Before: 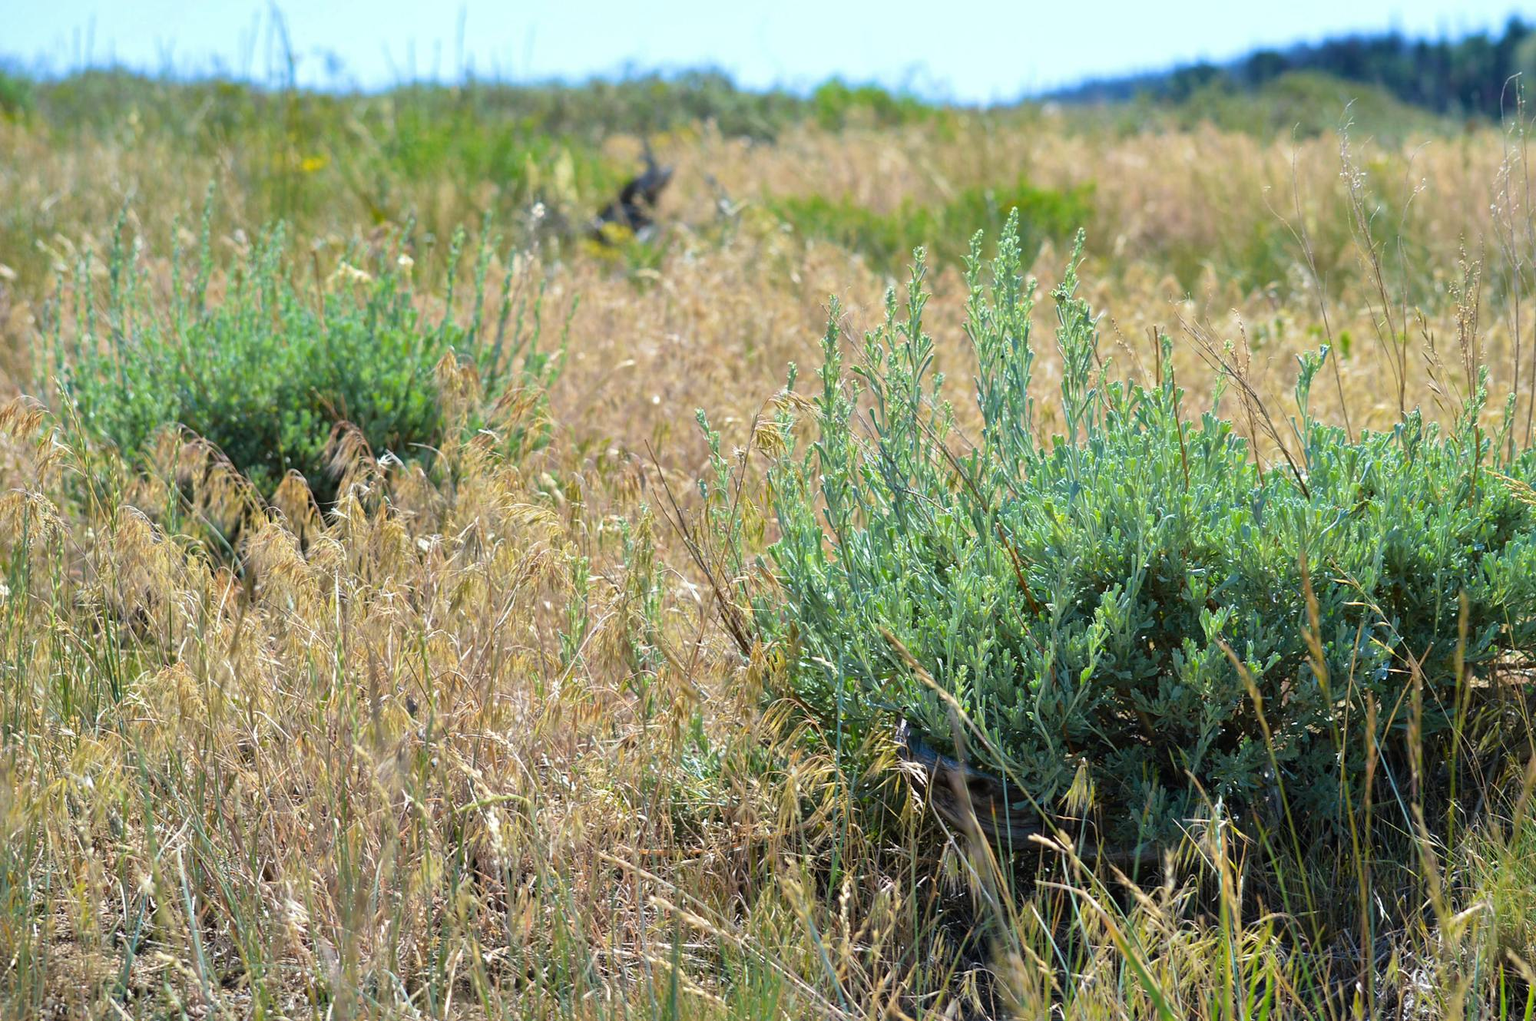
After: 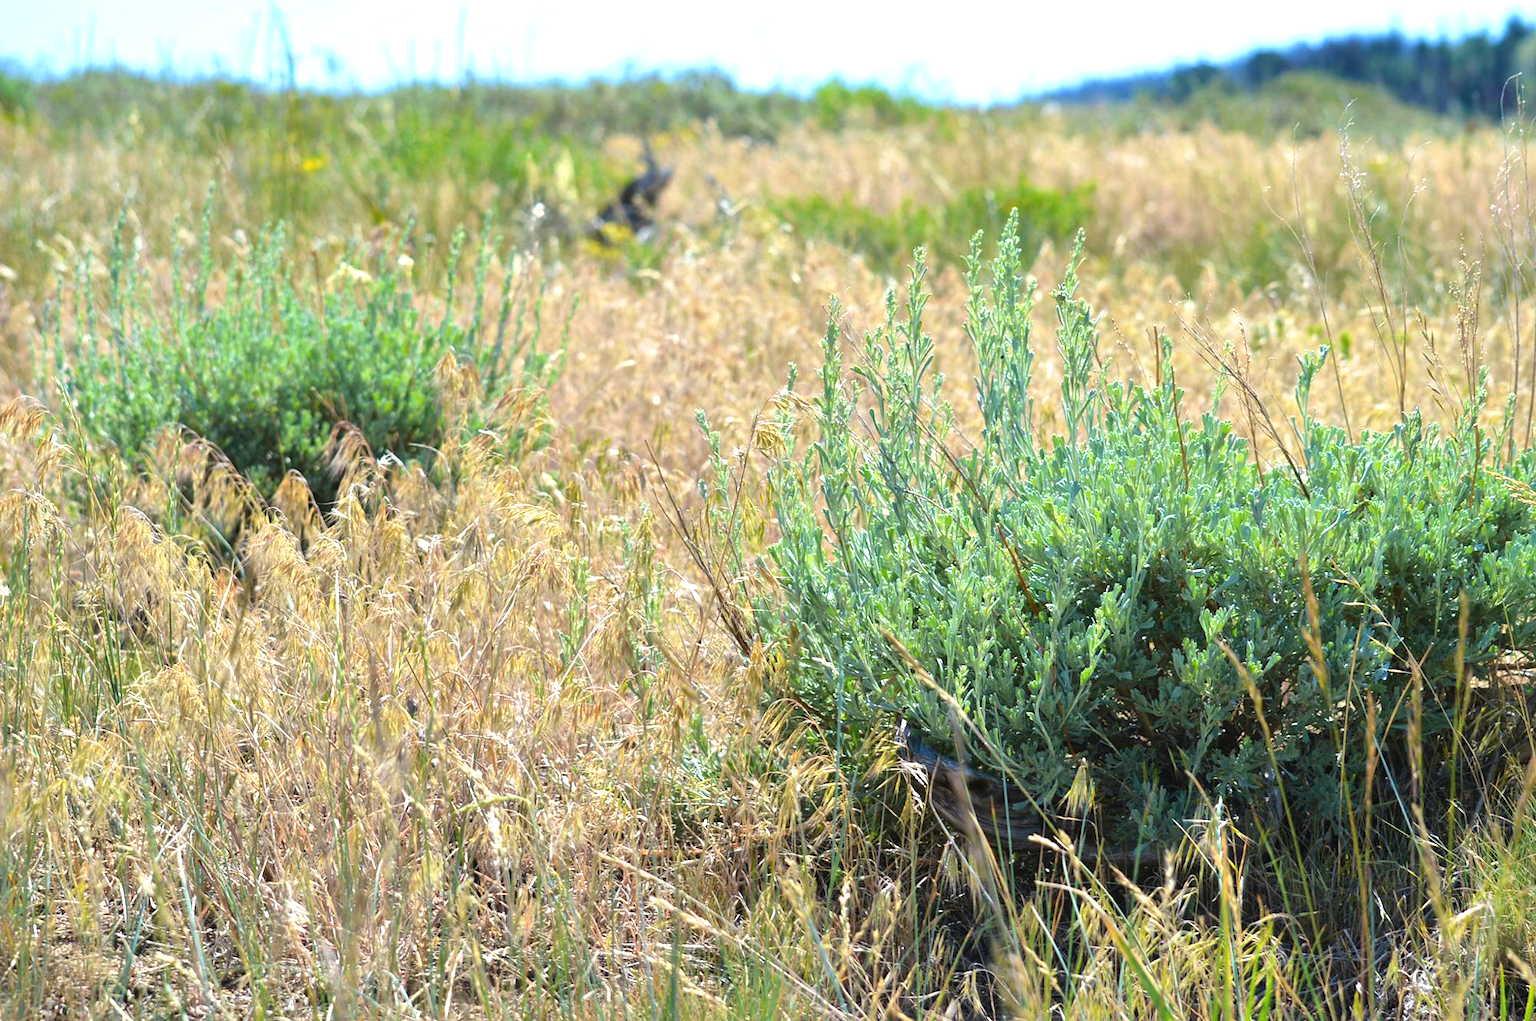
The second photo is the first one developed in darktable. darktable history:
exposure: black level correction -0.002, exposure 0.528 EV, compensate highlight preservation false
